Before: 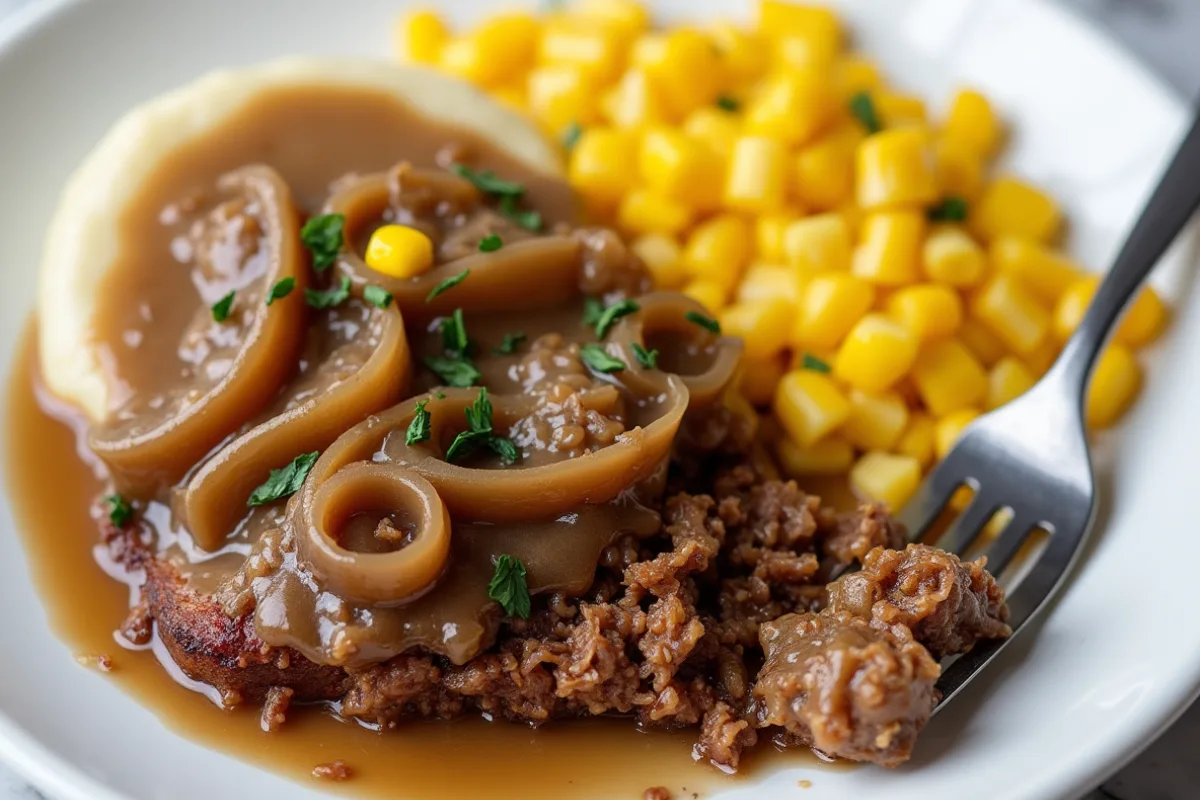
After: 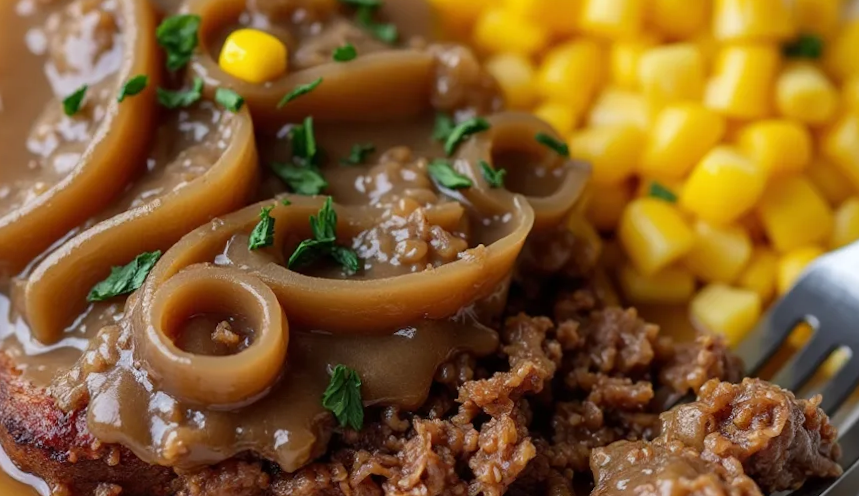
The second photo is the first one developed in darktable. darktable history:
white balance: red 0.982, blue 1.018
crop and rotate: angle -3.37°, left 9.79%, top 20.73%, right 12.42%, bottom 11.82%
